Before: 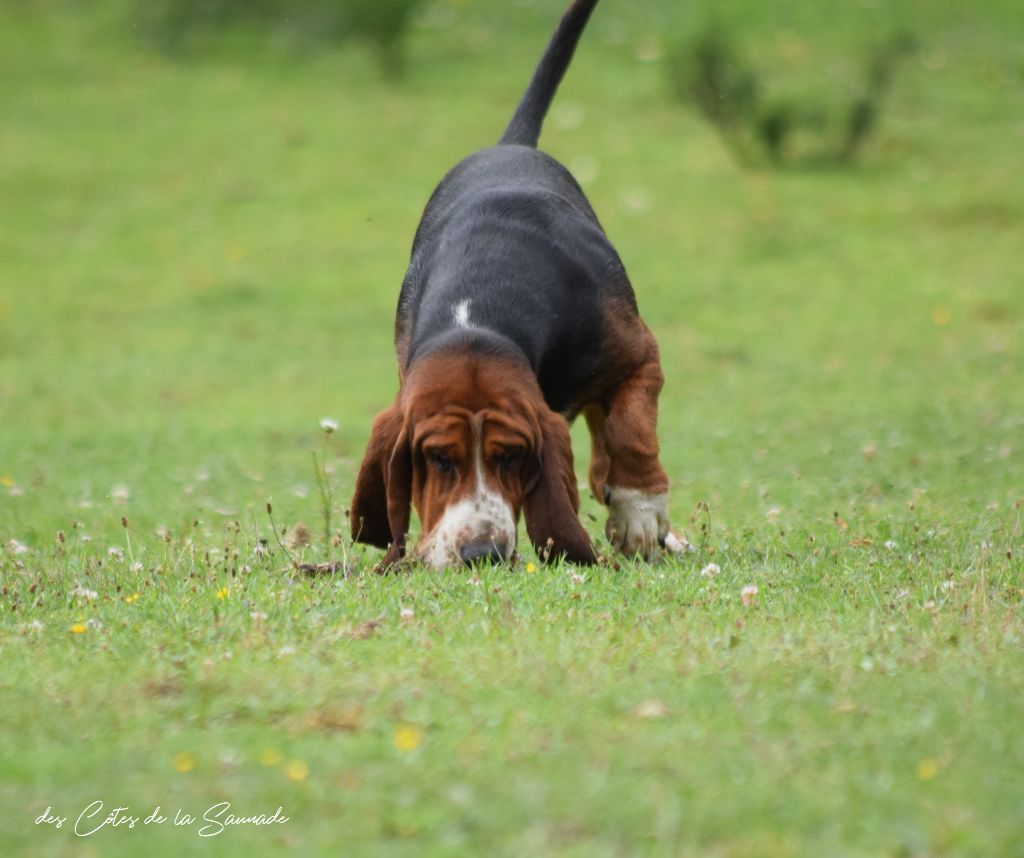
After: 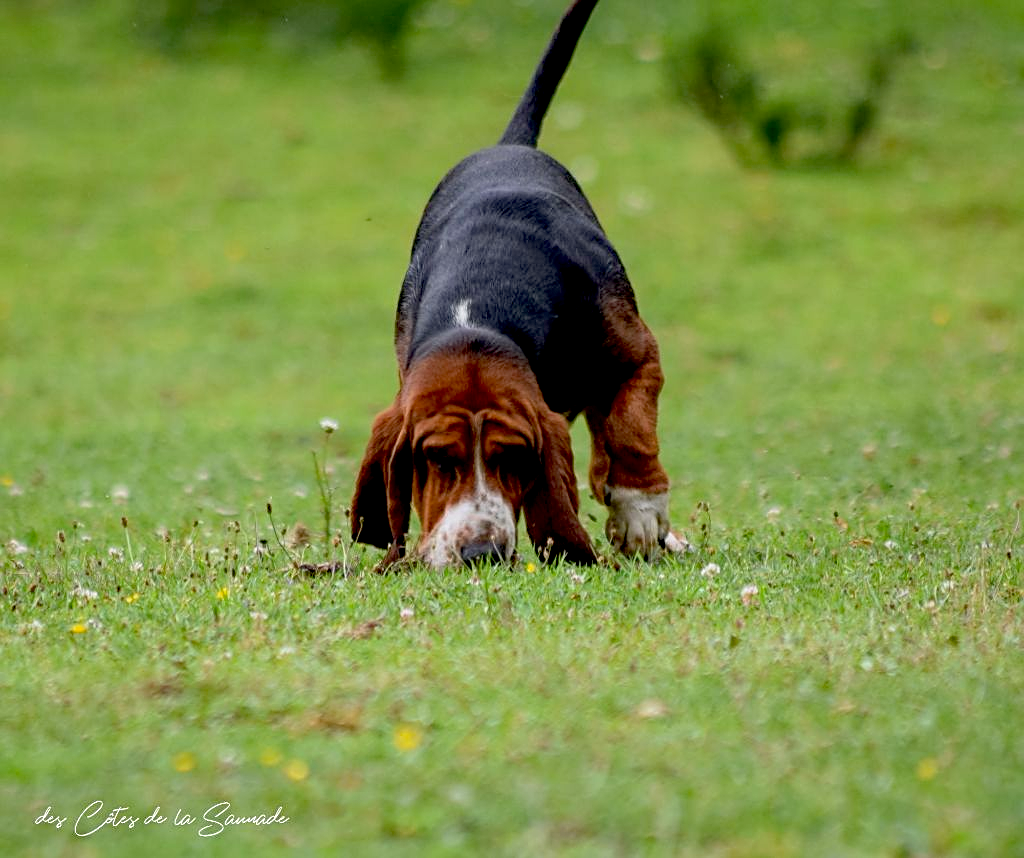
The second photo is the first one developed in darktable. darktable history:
exposure: black level correction 0.029, exposure -0.073 EV, compensate highlight preservation false
local contrast: detail 110%
sharpen: on, module defaults
white balance: emerald 1
haze removal: compatibility mode true, adaptive false
